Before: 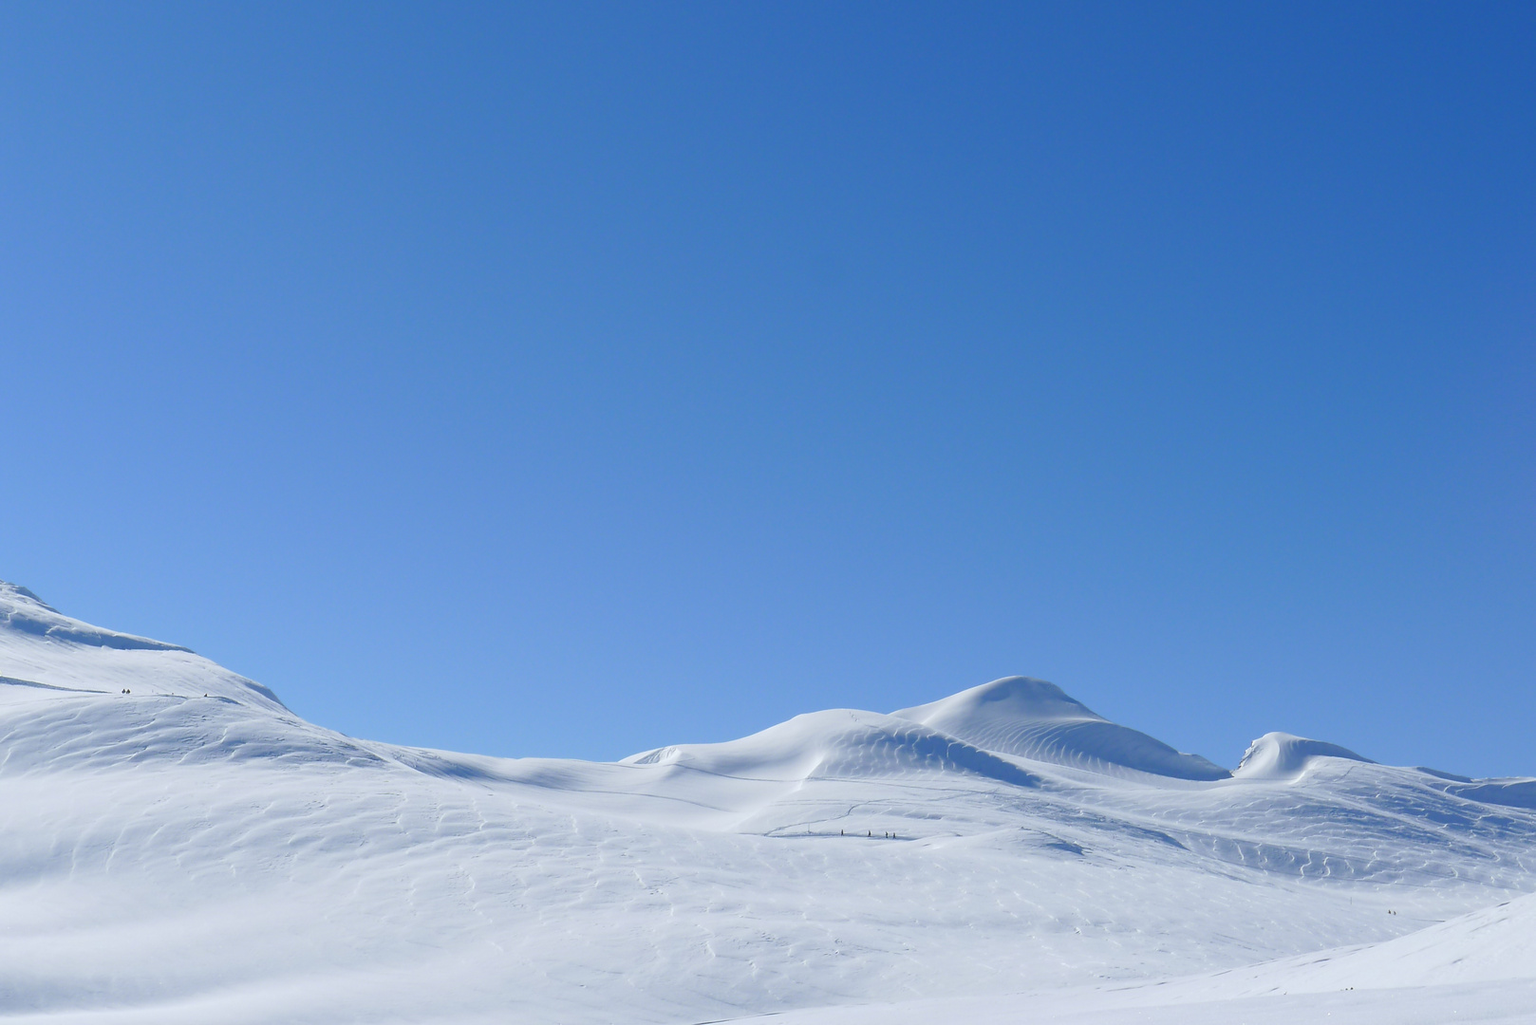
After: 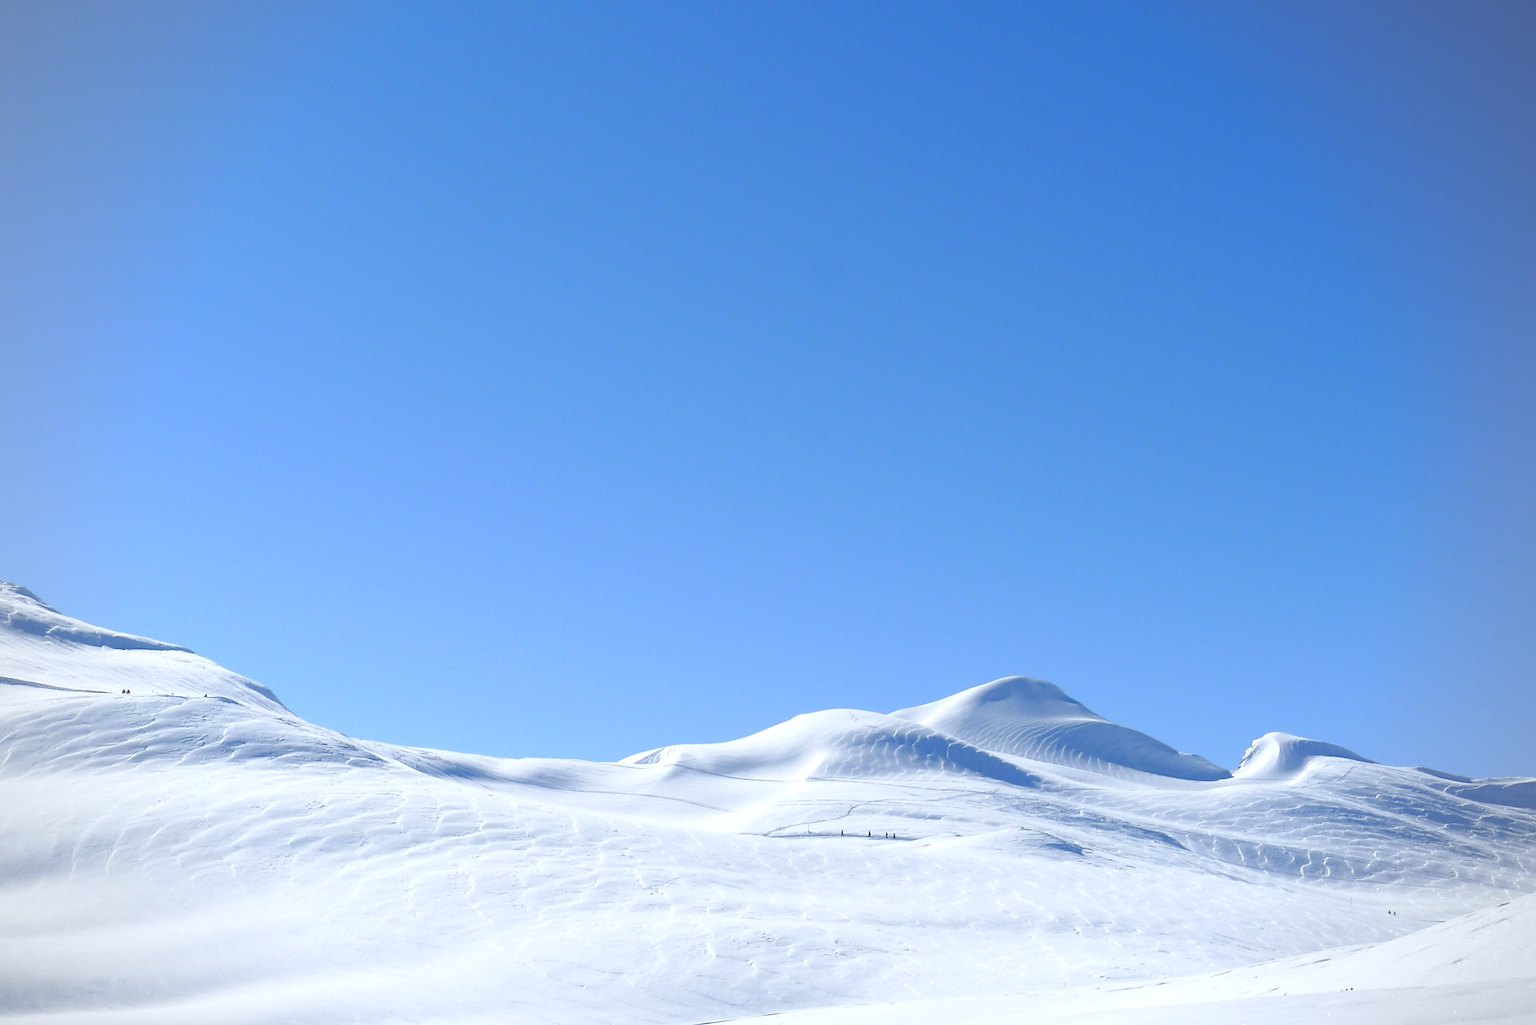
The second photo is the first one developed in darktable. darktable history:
exposure: black level correction 0, exposure 0.5 EV, compensate exposure bias true, compensate highlight preservation false
vignetting: fall-off radius 60.92%
local contrast: mode bilateral grid, contrast 100, coarseness 100, detail 108%, midtone range 0.2
